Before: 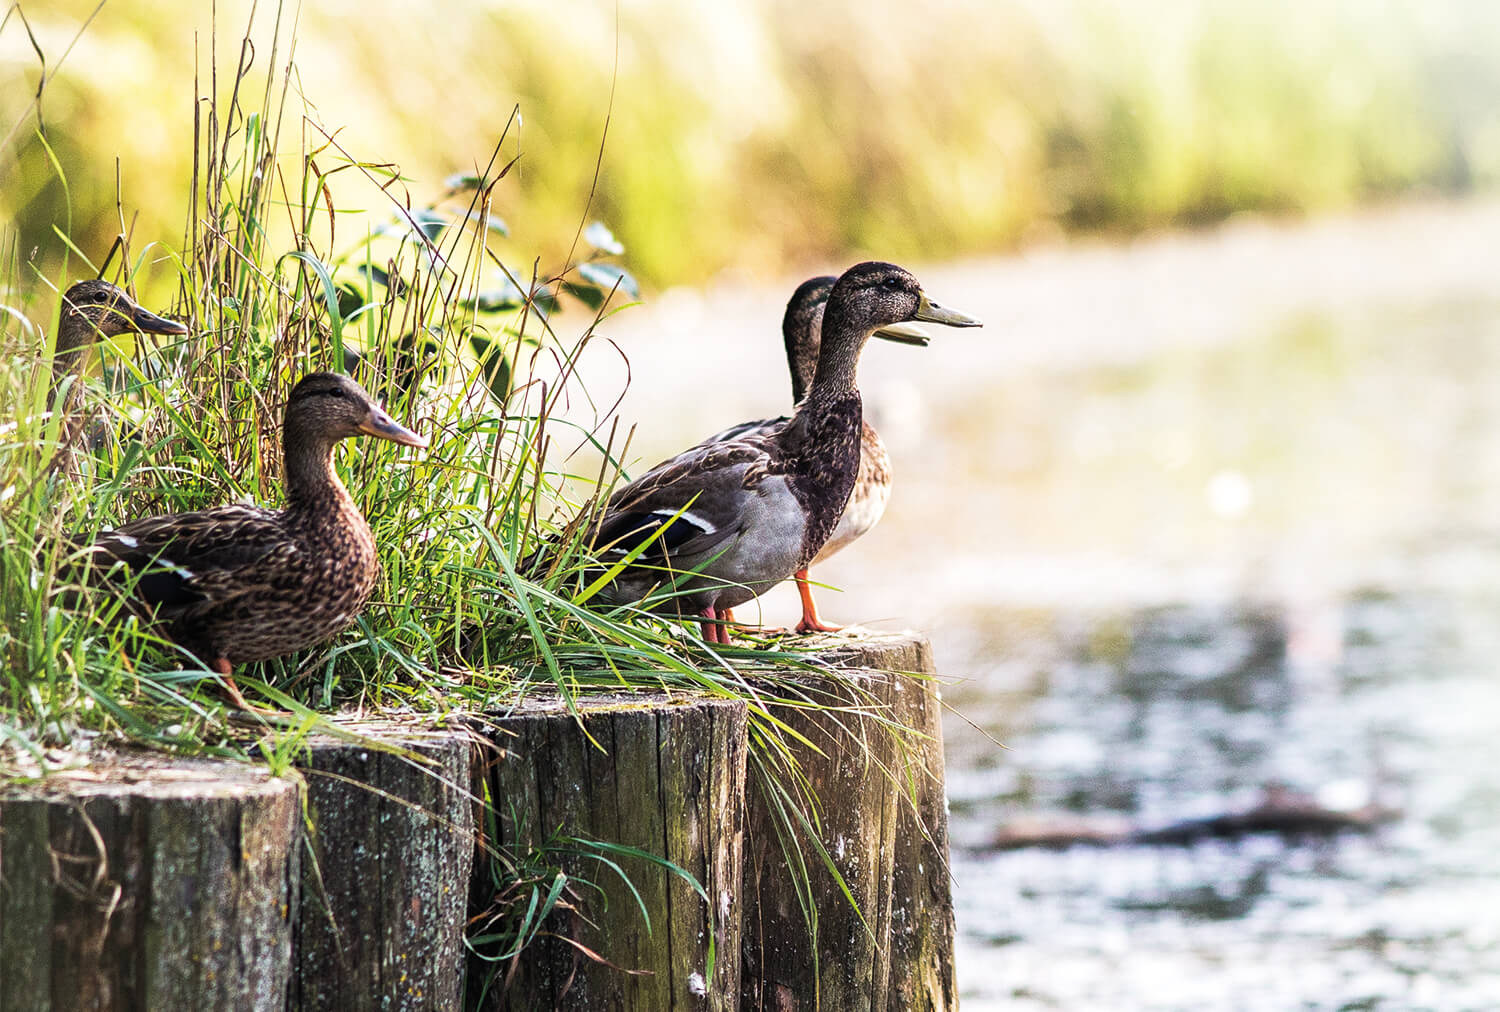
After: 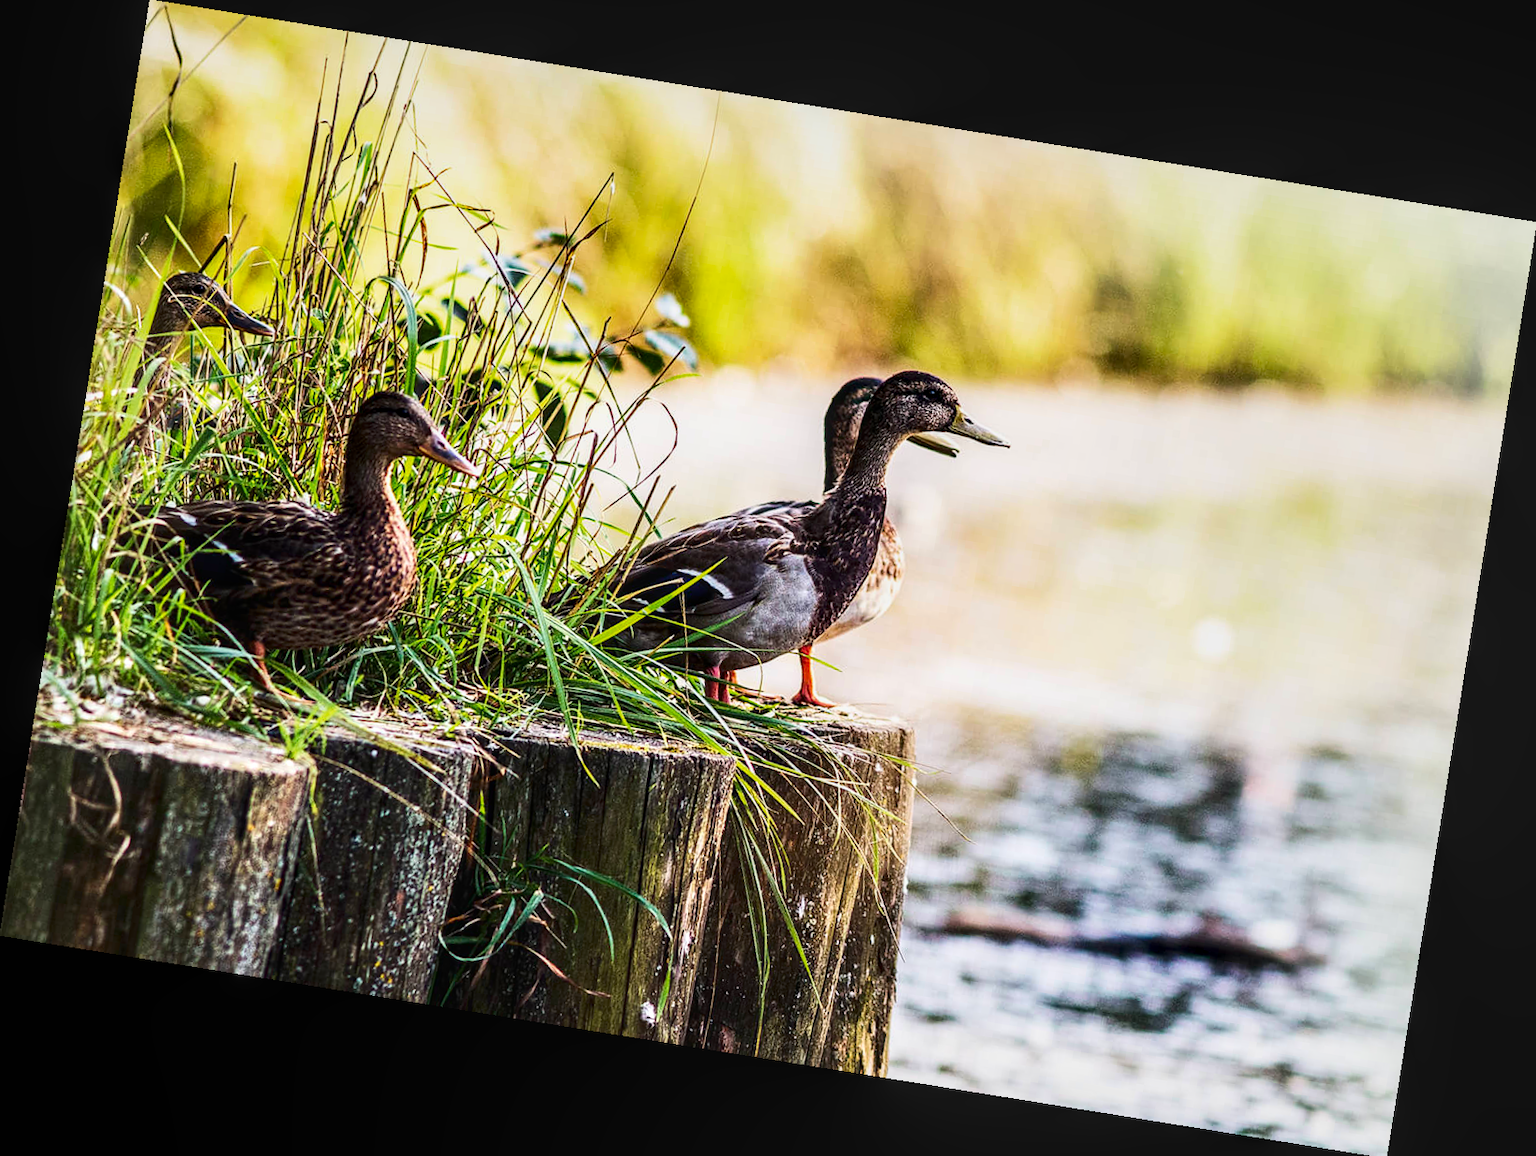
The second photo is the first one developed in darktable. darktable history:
local contrast: on, module defaults
contrast brightness saturation: contrast 0.19, brightness -0.11, saturation 0.21
rotate and perspective: rotation 9.12°, automatic cropping off
